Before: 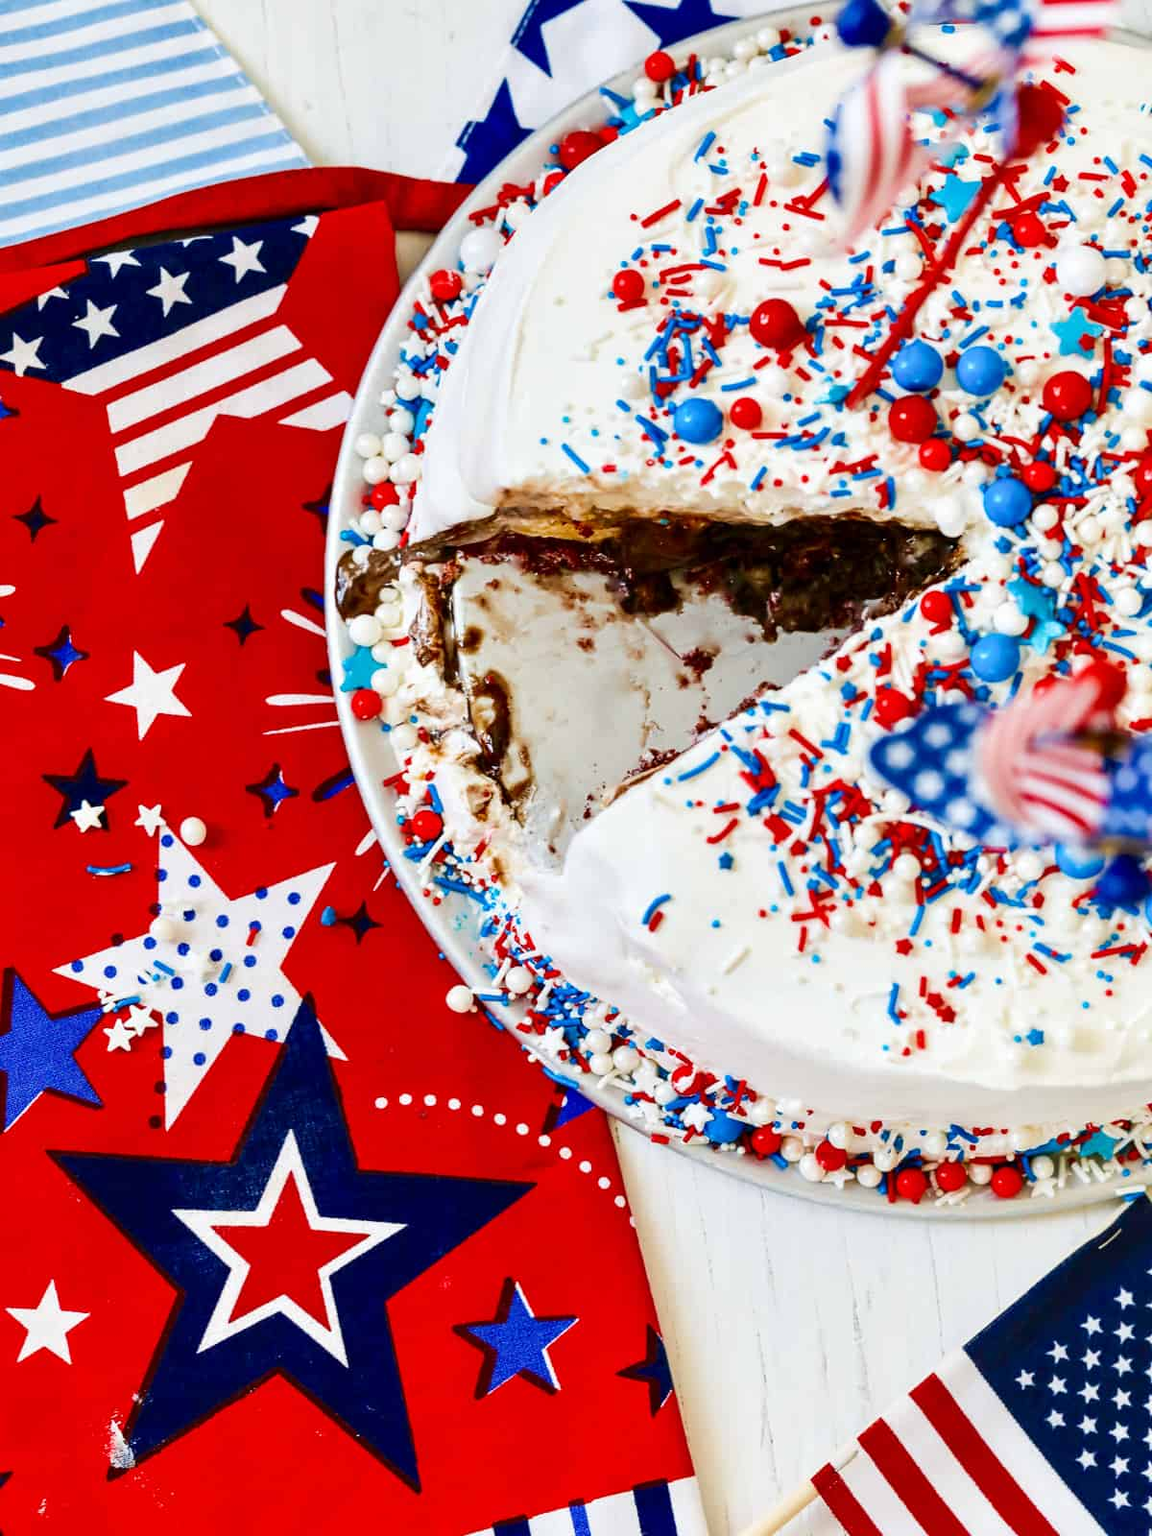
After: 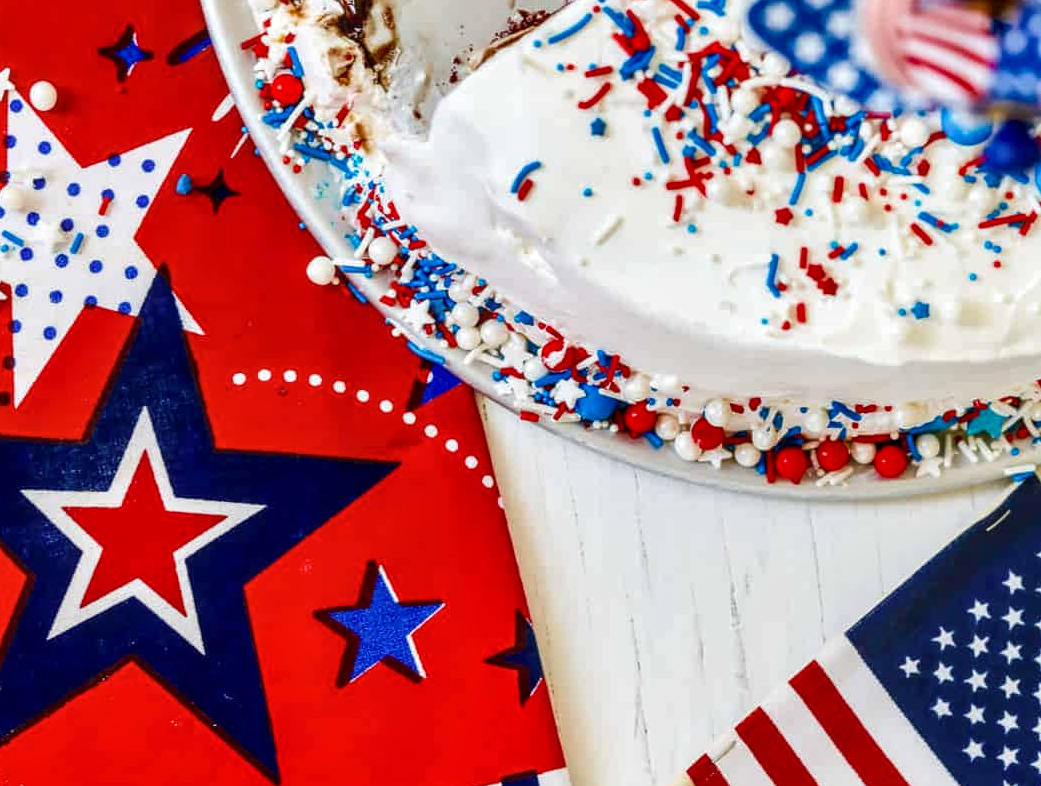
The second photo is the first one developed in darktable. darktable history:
local contrast: on, module defaults
shadows and highlights: shadows 31.51, highlights -31.47, soften with gaussian
crop and rotate: left 13.235%, top 48.126%, bottom 2.723%
